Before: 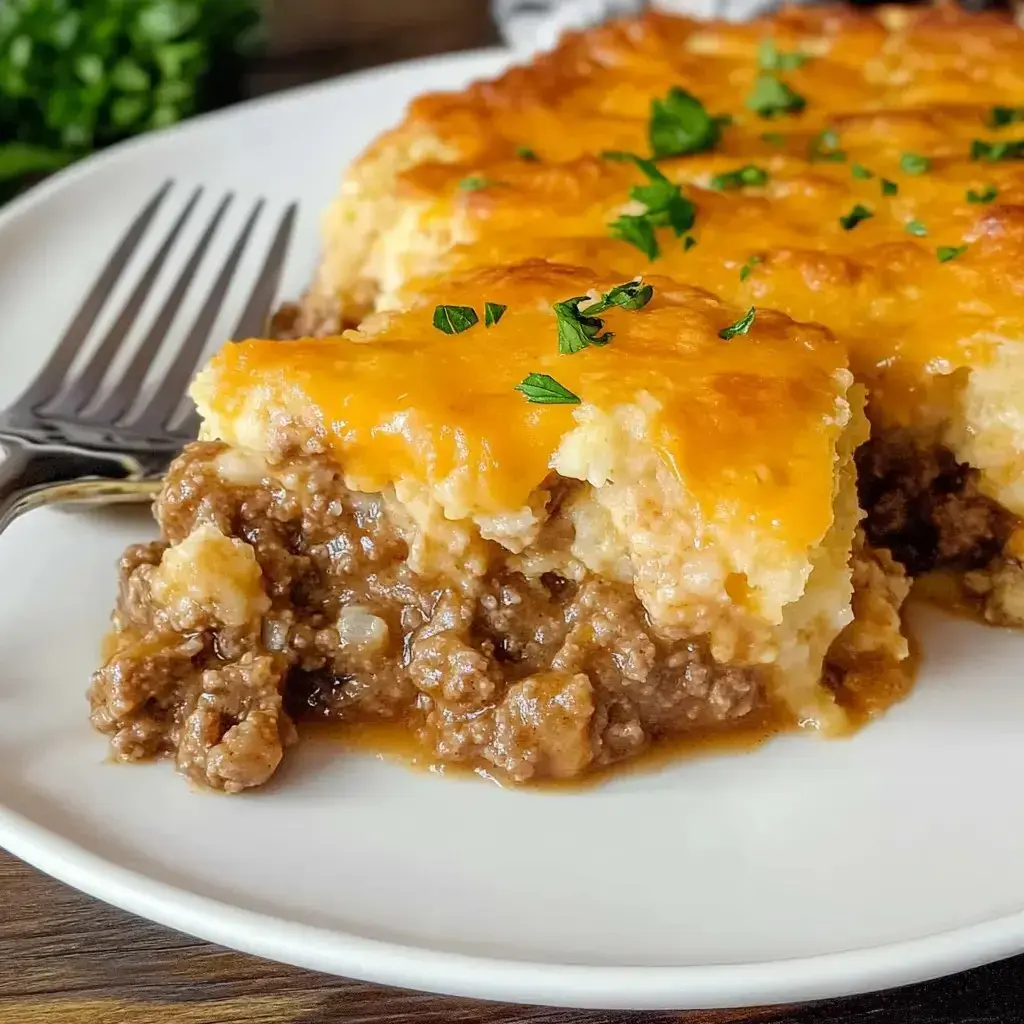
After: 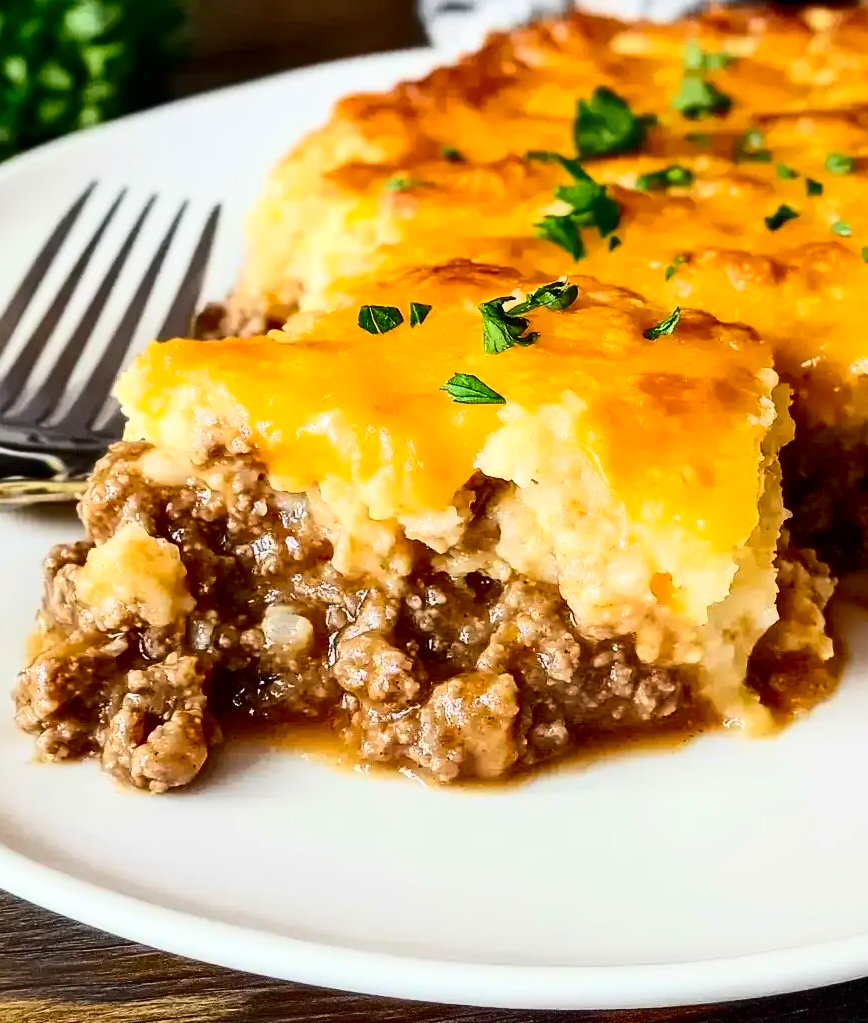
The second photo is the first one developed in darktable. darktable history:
contrast brightness saturation: contrast 0.406, brightness 0.049, saturation 0.263
crop: left 7.368%, right 7.825%
